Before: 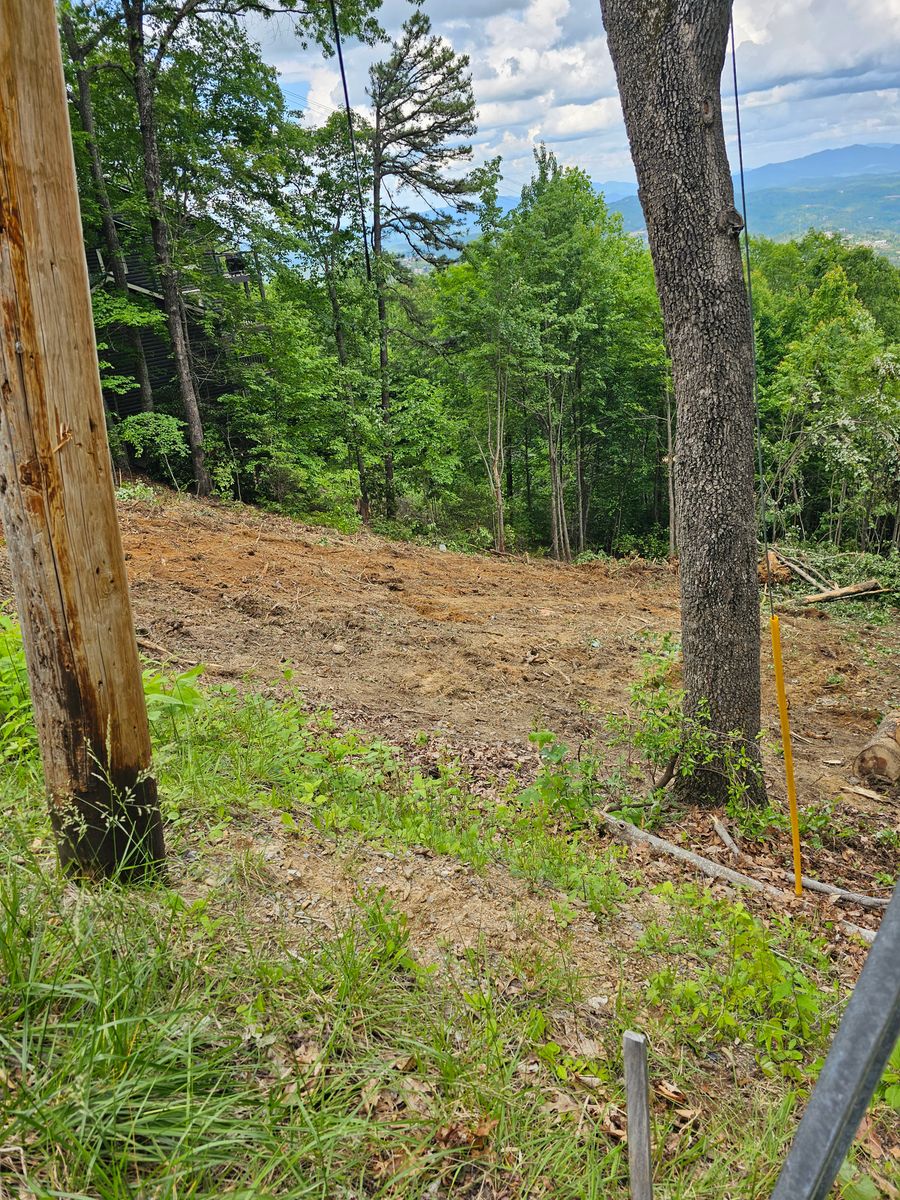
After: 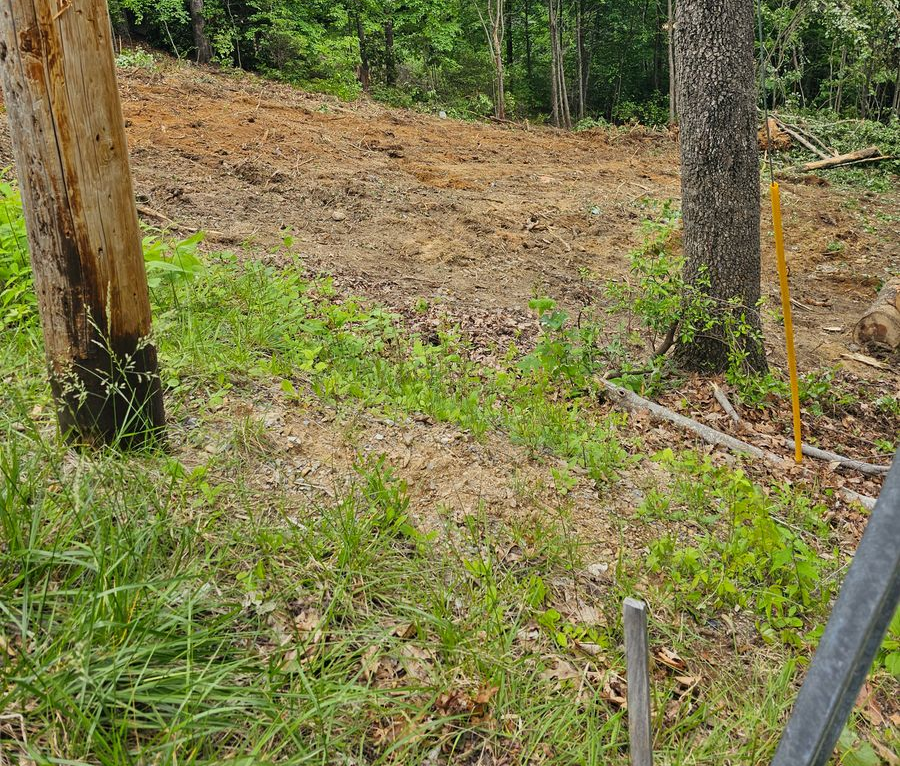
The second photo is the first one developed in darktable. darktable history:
crop and rotate: top 36.161%
